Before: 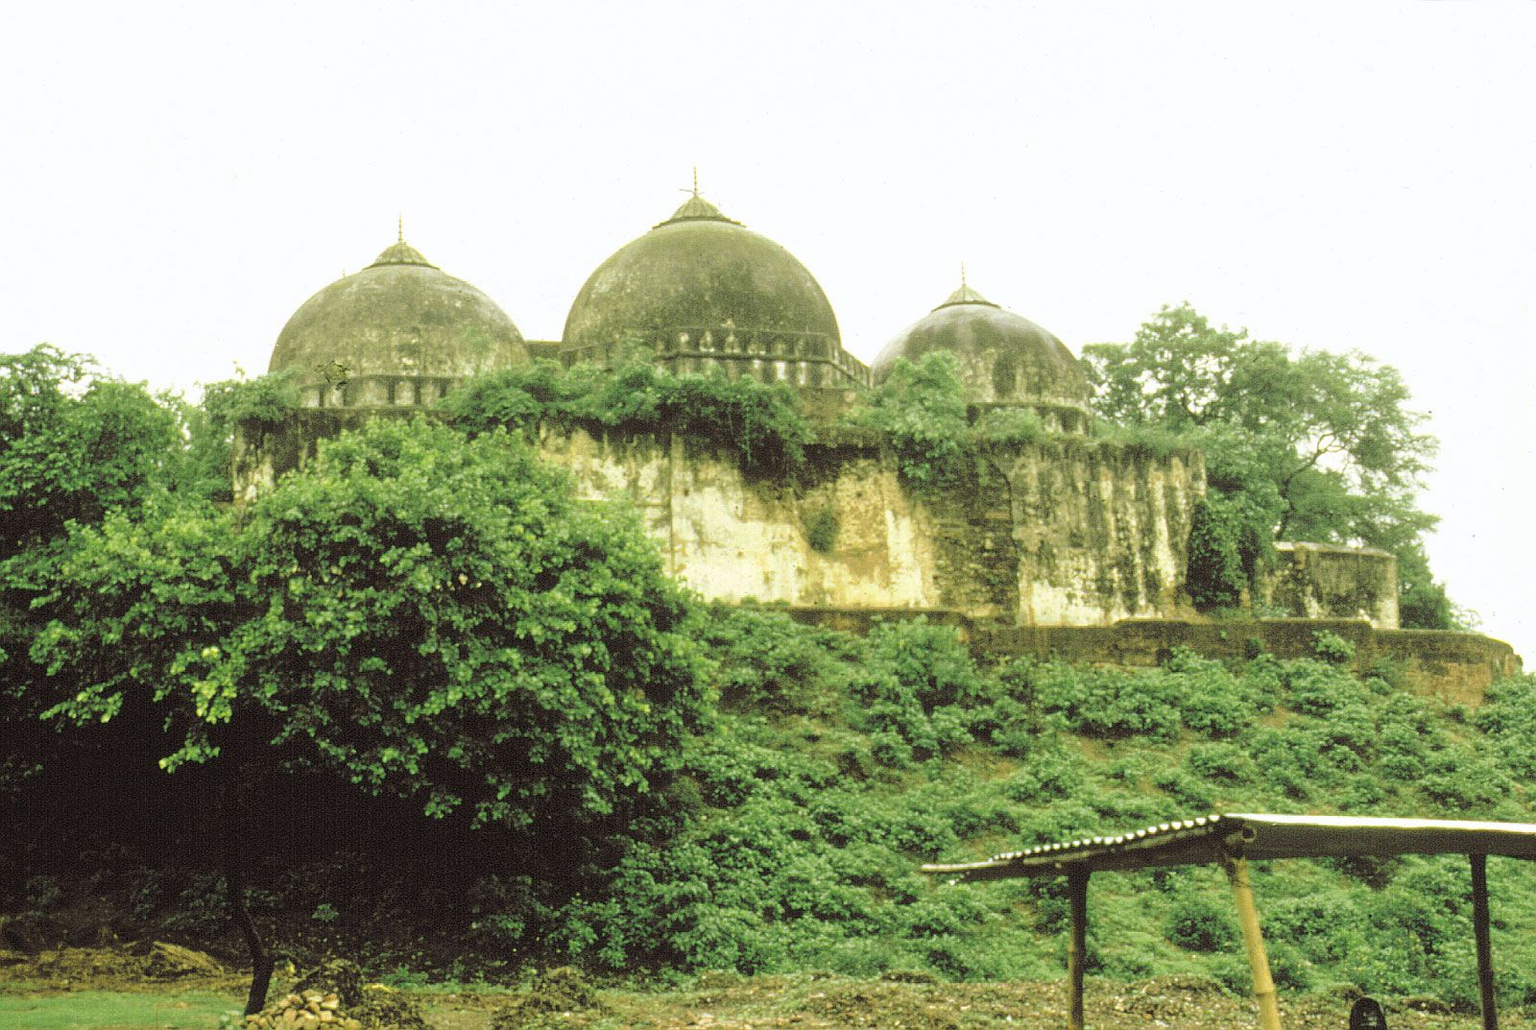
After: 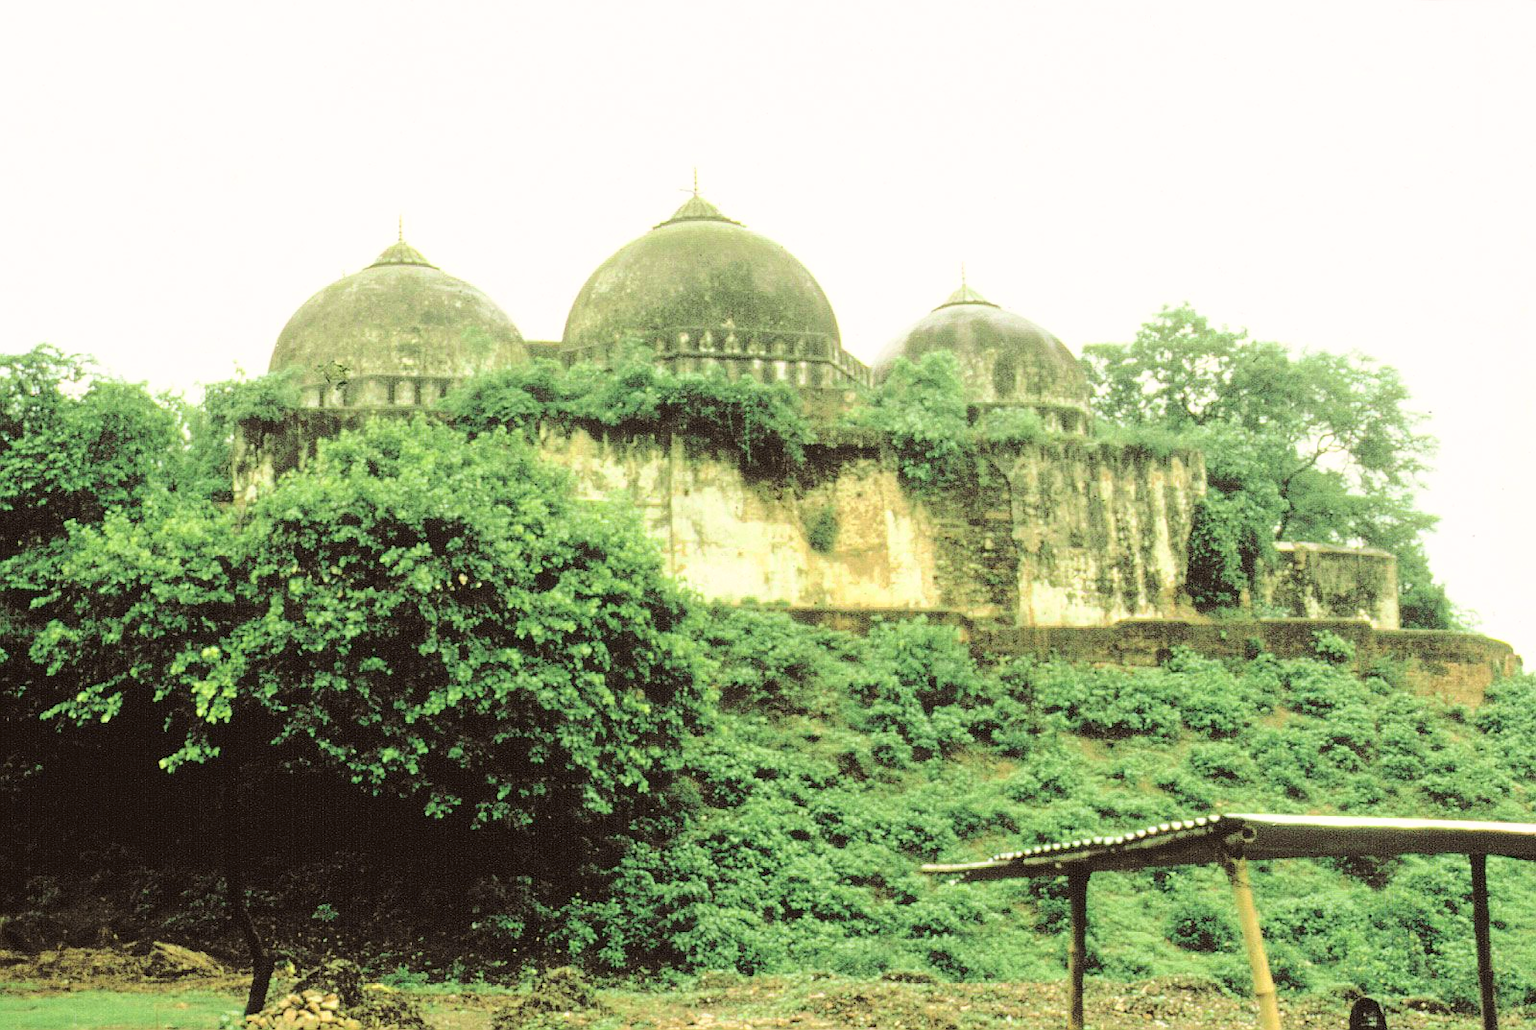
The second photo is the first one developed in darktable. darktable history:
tone curve: curves: ch0 [(0, 0.023) (0.1, 0.084) (0.184, 0.168) (0.45, 0.54) (0.57, 0.683) (0.722, 0.825) (0.877, 0.948) (1, 1)]; ch1 [(0, 0) (0.414, 0.395) (0.453, 0.437) (0.502, 0.509) (0.521, 0.519) (0.573, 0.568) (0.618, 0.61) (0.654, 0.642) (1, 1)]; ch2 [(0, 0) (0.421, 0.43) (0.45, 0.463) (0.492, 0.504) (0.511, 0.519) (0.557, 0.557) (0.602, 0.605) (1, 1)], color space Lab, independent channels, preserve colors none
